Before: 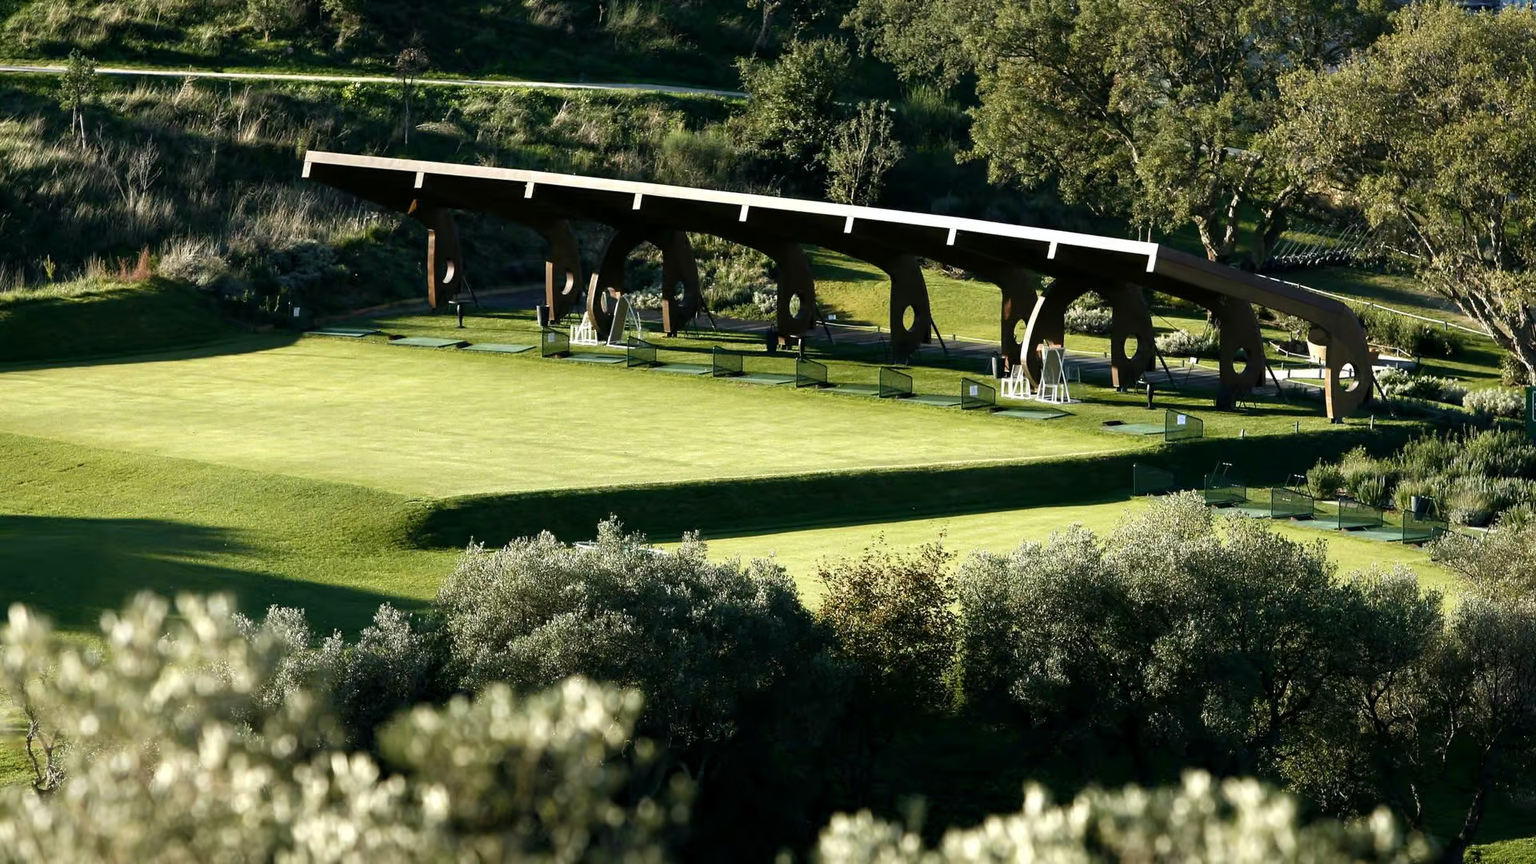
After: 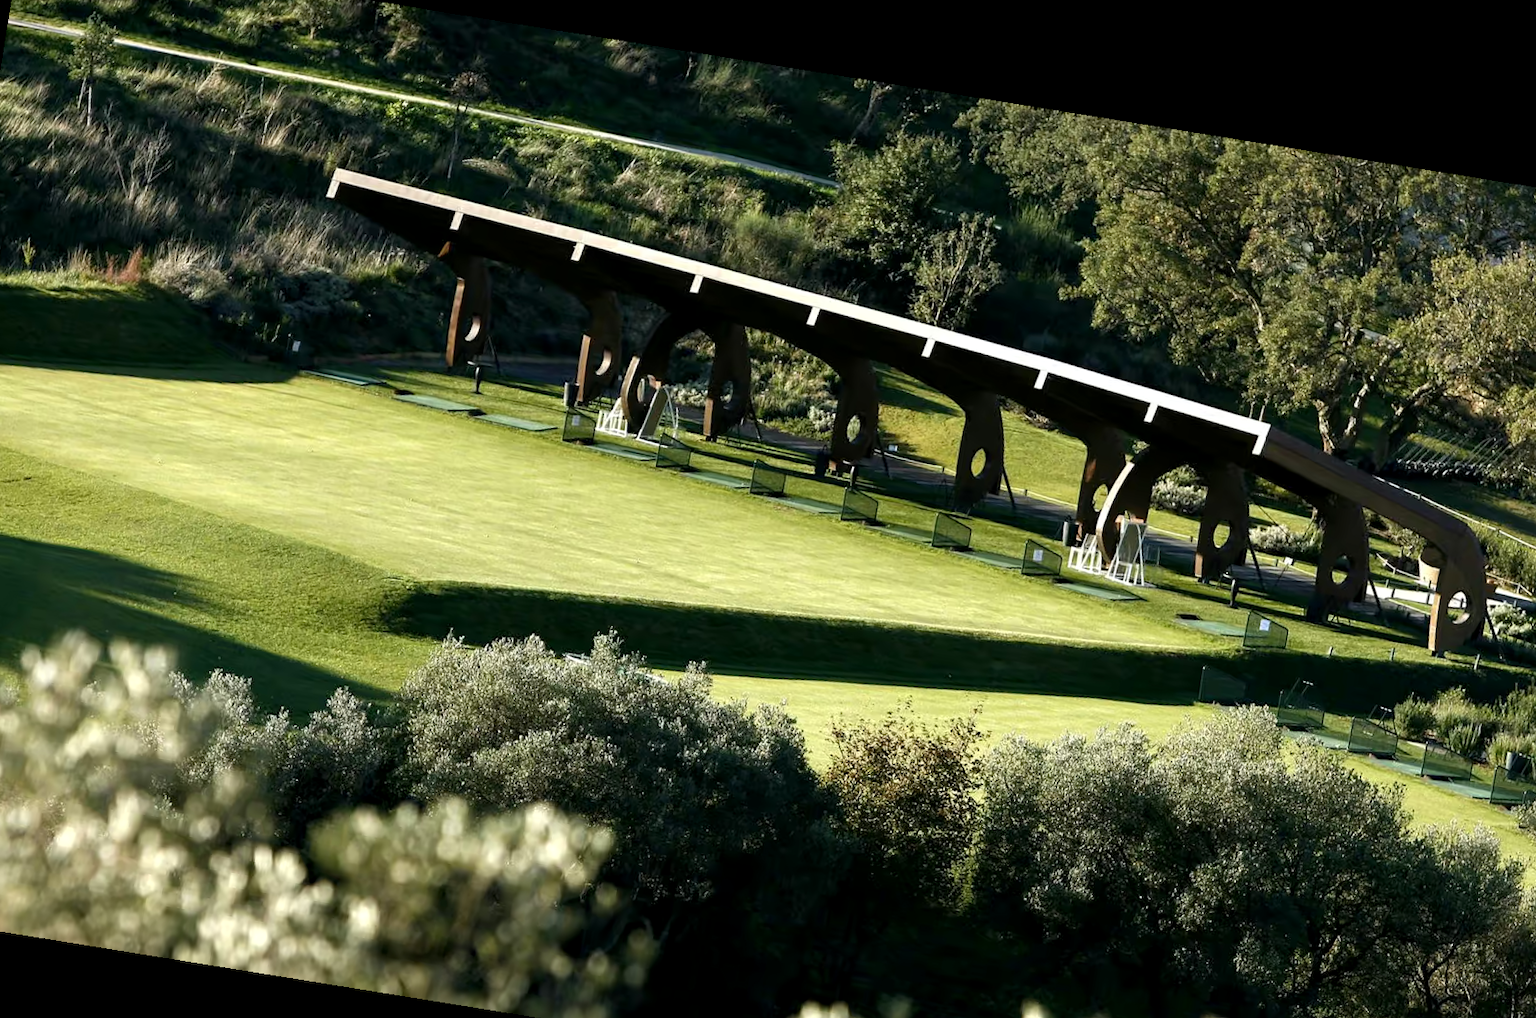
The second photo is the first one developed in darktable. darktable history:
rotate and perspective: rotation 9.12°, automatic cropping off
local contrast: highlights 100%, shadows 100%, detail 120%, midtone range 0.2
crop and rotate: left 7.196%, top 4.574%, right 10.605%, bottom 13.178%
